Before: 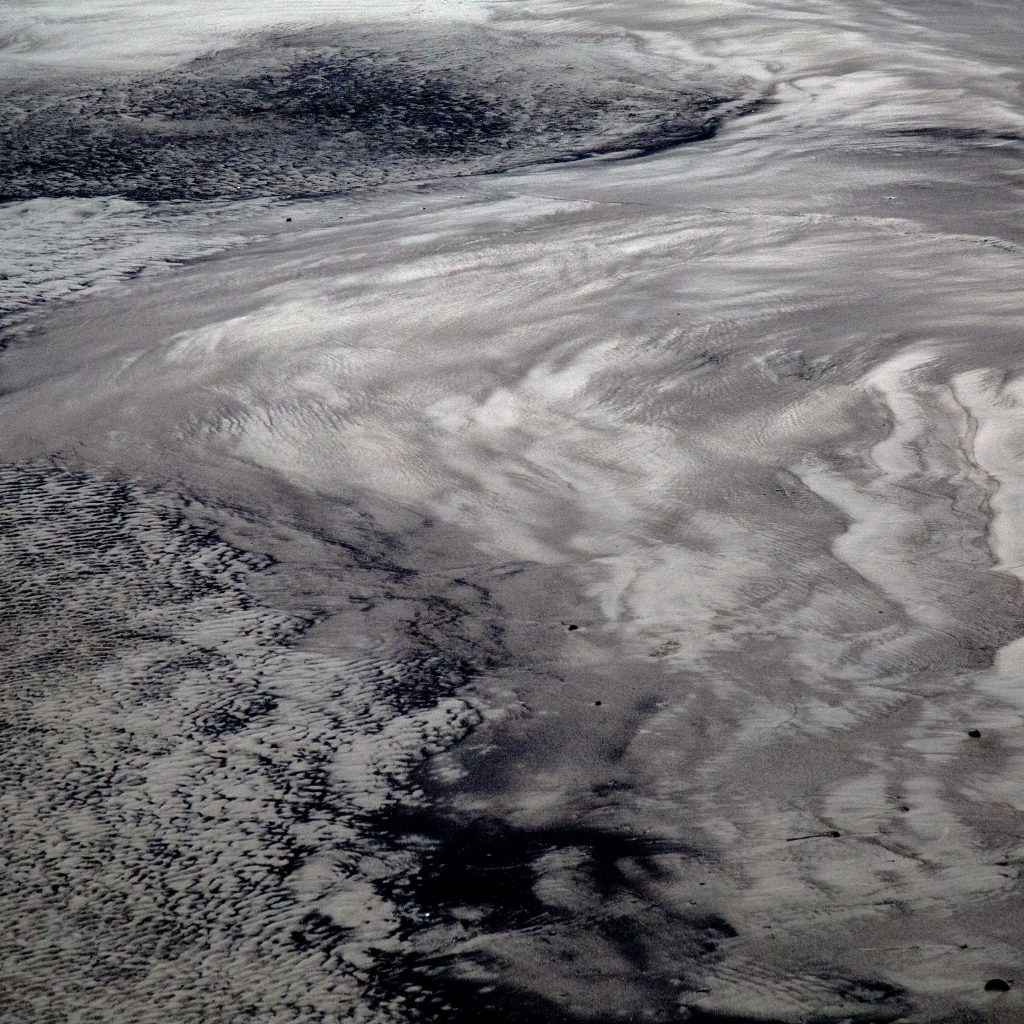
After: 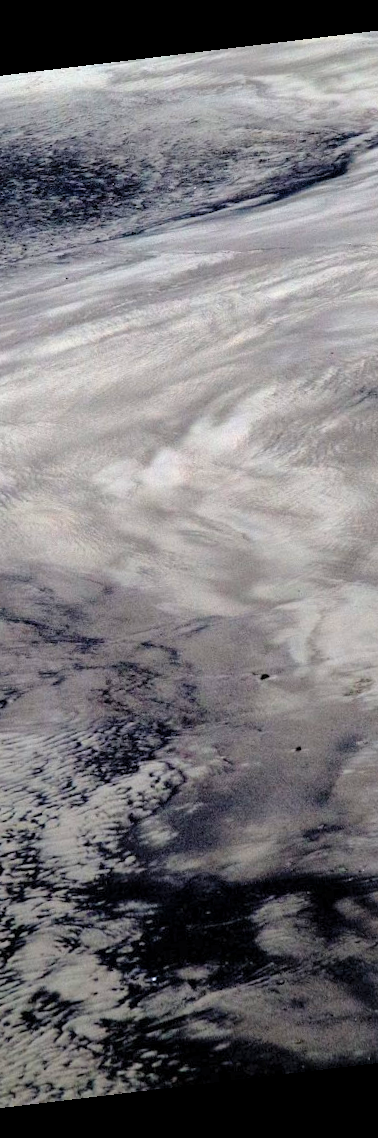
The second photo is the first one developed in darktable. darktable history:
rotate and perspective: rotation -6.83°, automatic cropping off
crop: left 33.36%, right 33.36%
contrast brightness saturation: brightness 0.13
color balance rgb: linear chroma grading › global chroma 15%, perceptual saturation grading › global saturation 30%
